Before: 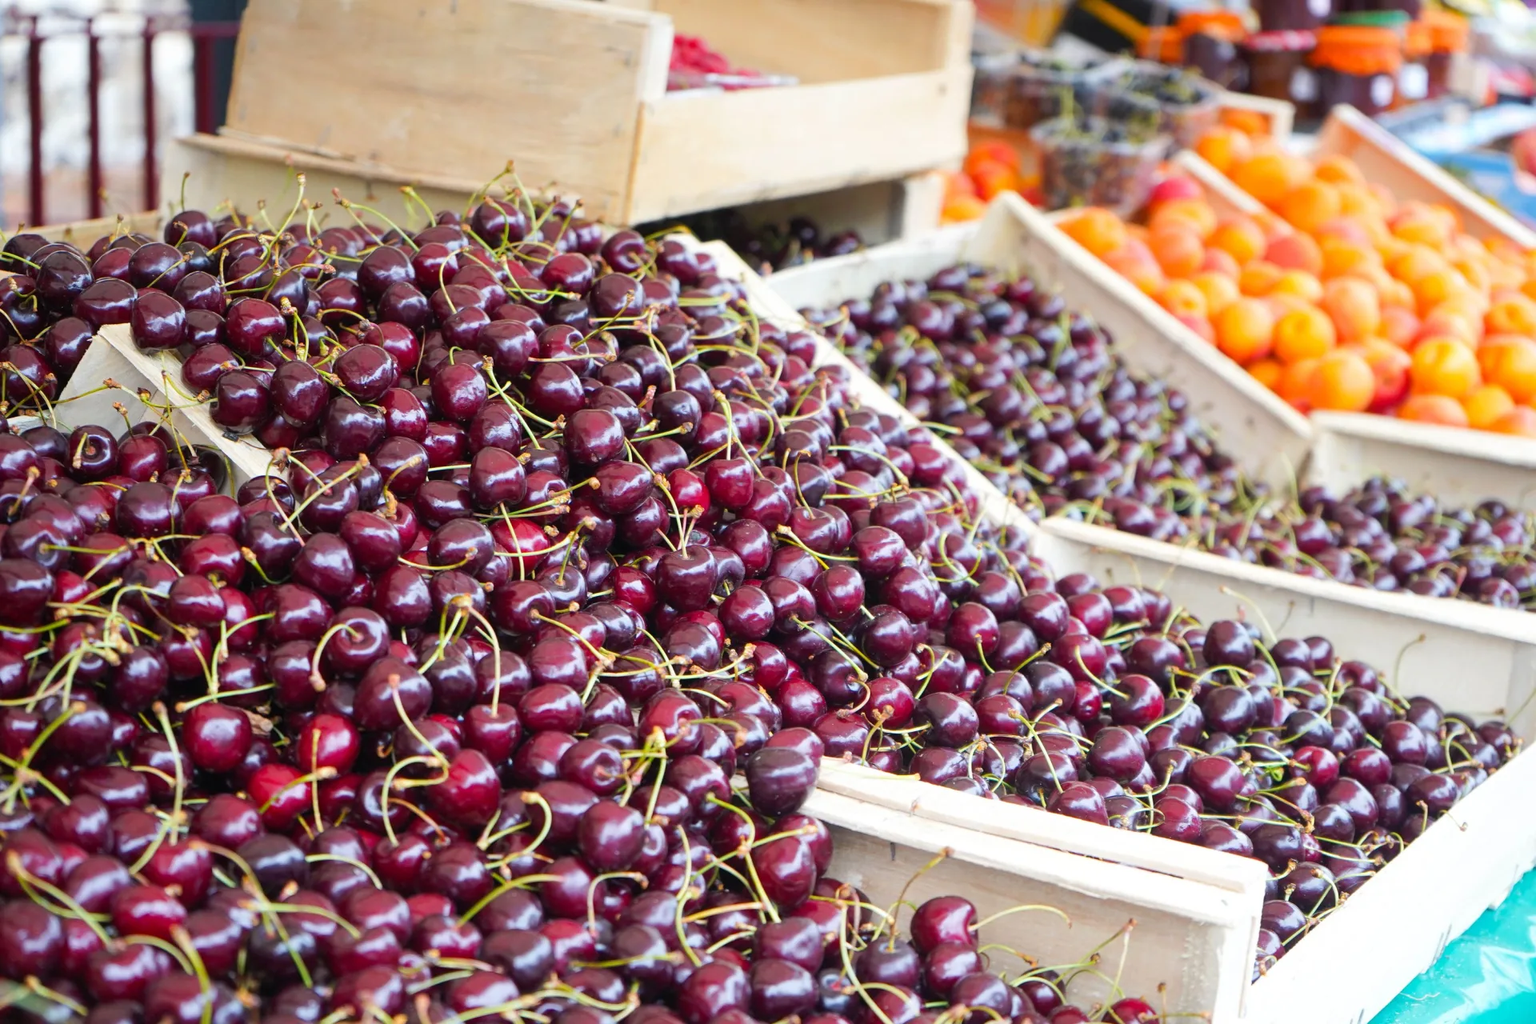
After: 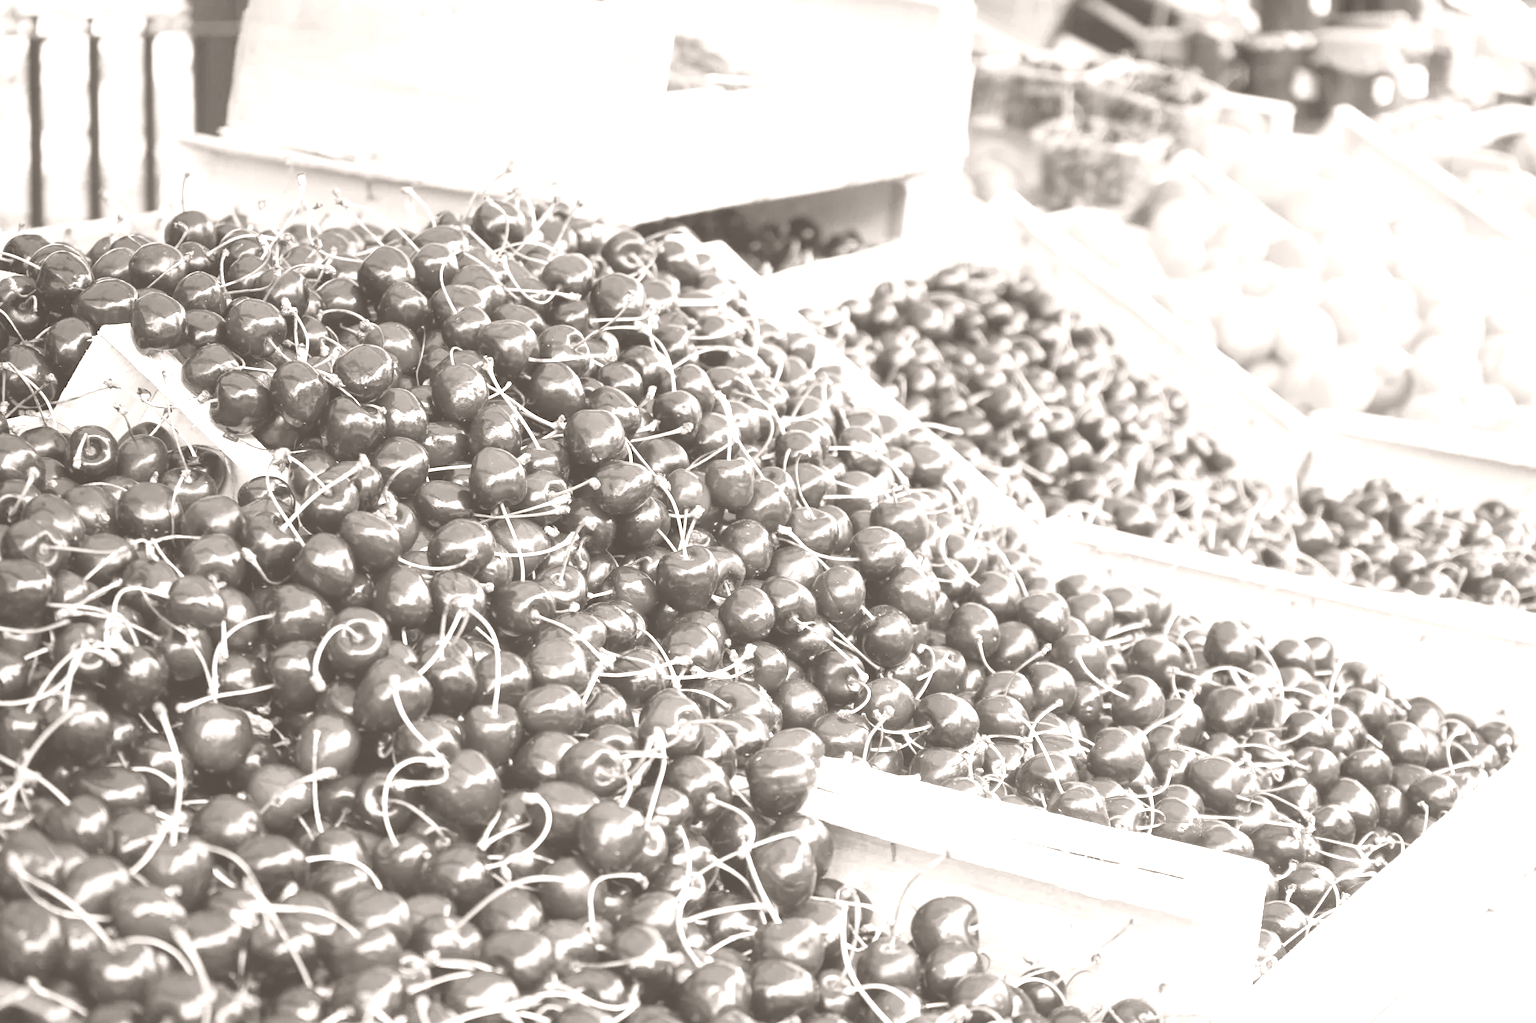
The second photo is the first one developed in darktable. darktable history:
colorize: hue 34.49°, saturation 35.33%, source mix 100%, lightness 55%, version 1
